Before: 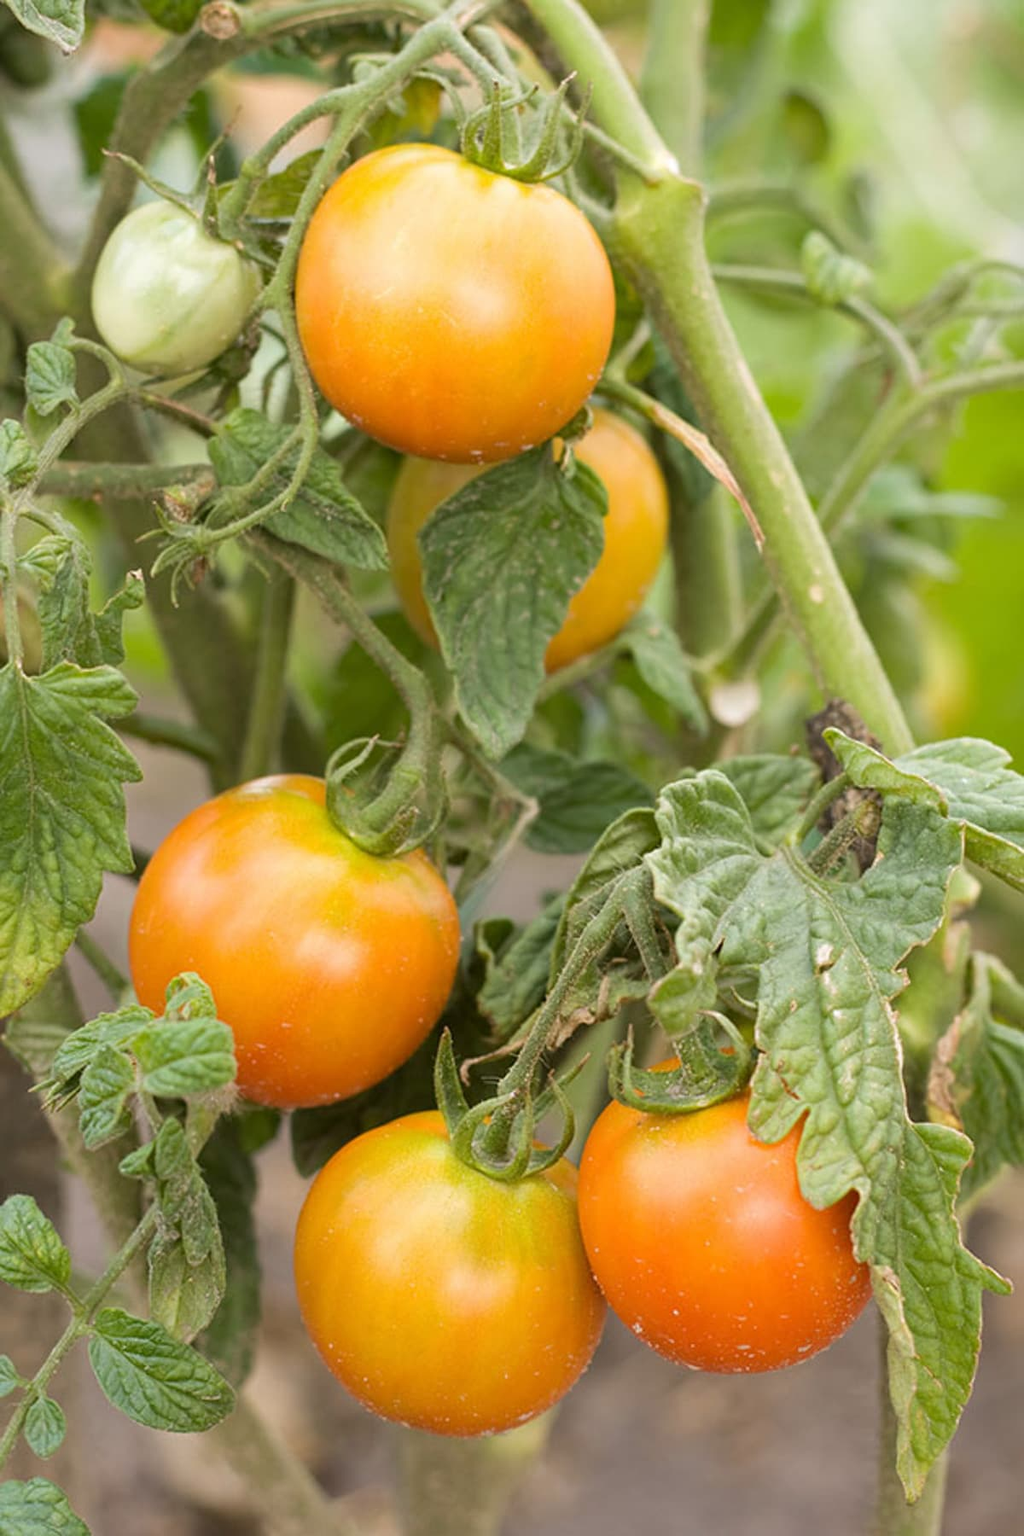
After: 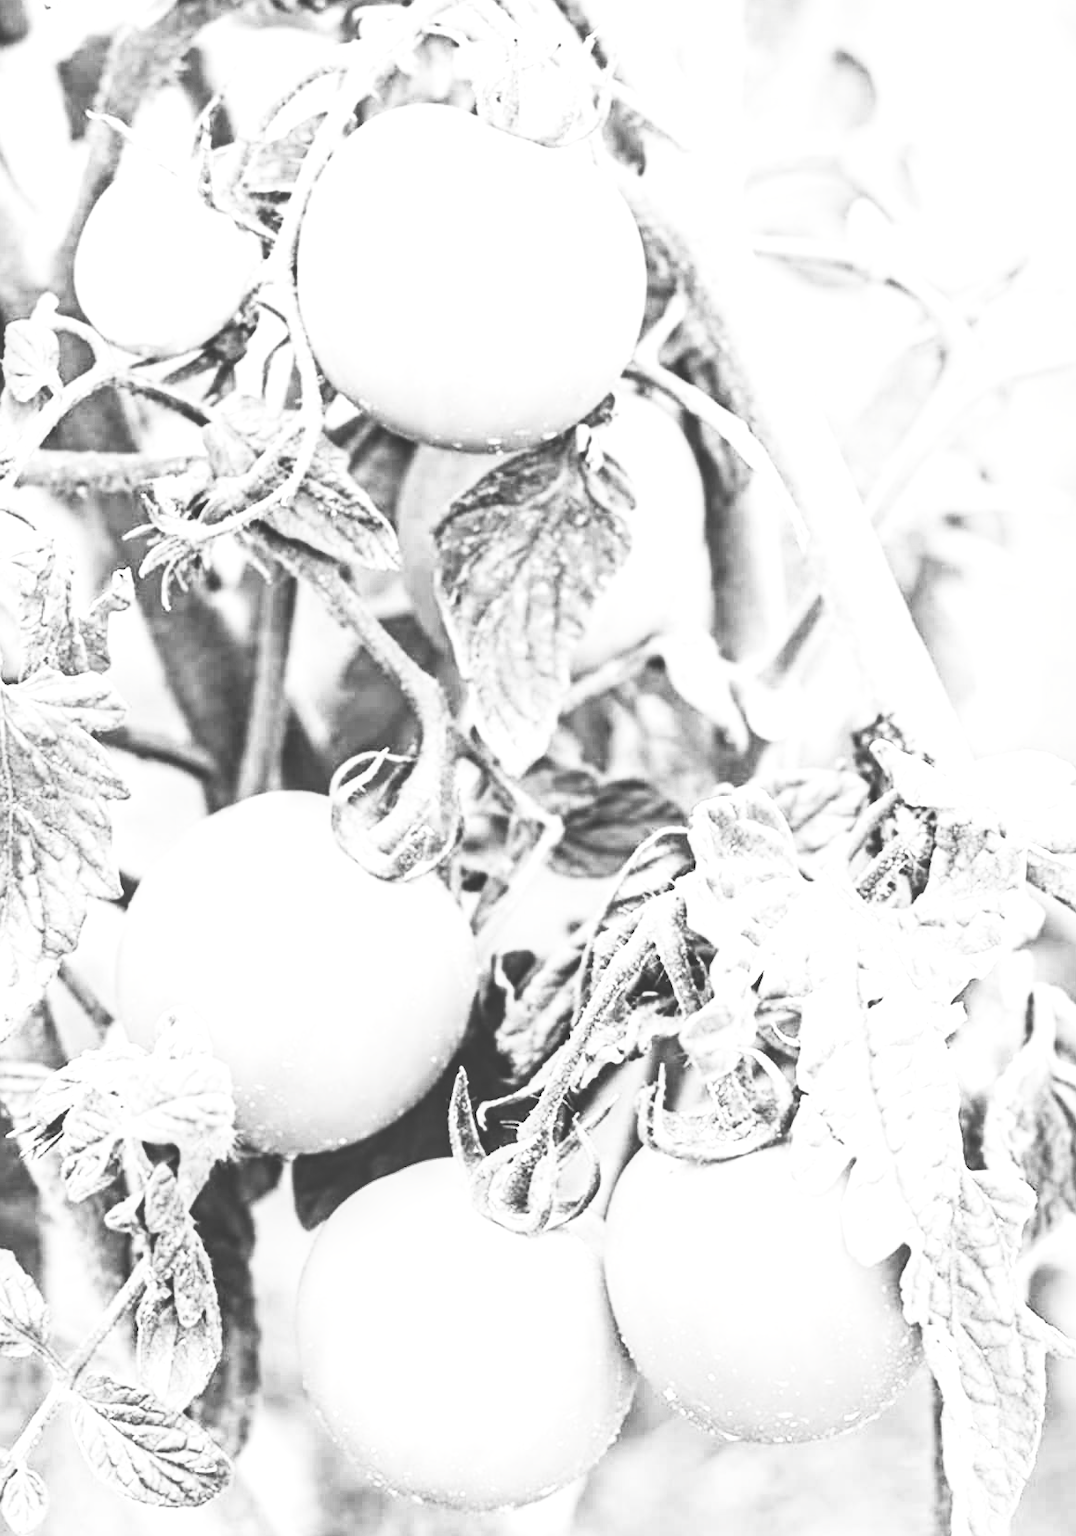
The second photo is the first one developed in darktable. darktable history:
tone equalizer: -8 EV -0.786 EV, -7 EV -0.725 EV, -6 EV -0.56 EV, -5 EV -0.417 EV, -3 EV 0.402 EV, -2 EV 0.6 EV, -1 EV 0.676 EV, +0 EV 0.731 EV
color zones: curves: ch0 [(0, 0.5) (0.125, 0.4) (0.25, 0.5) (0.375, 0.4) (0.5, 0.4) (0.625, 0.6) (0.75, 0.6) (0.875, 0.5)]; ch1 [(0, 0.35) (0.125, 0.45) (0.25, 0.35) (0.375, 0.35) (0.5, 0.35) (0.625, 0.35) (0.75, 0.45) (0.875, 0.35)]; ch2 [(0, 0.6) (0.125, 0.5) (0.25, 0.5) (0.375, 0.6) (0.5, 0.6) (0.625, 0.5) (0.75, 0.5) (0.875, 0.5)]
contrast brightness saturation: contrast 0.532, brightness 0.472, saturation -0.997
contrast equalizer: y [[0.5, 0.5, 0.501, 0.63, 0.504, 0.5], [0.5 ×6], [0.5 ×6], [0 ×6], [0 ×6]]
crop: left 2.17%, top 3.086%, right 1.214%, bottom 4.985%
base curve: curves: ch0 [(0, 0.036) (0.007, 0.037) (0.604, 0.887) (1, 1)], preserve colors none
local contrast: detail 130%
